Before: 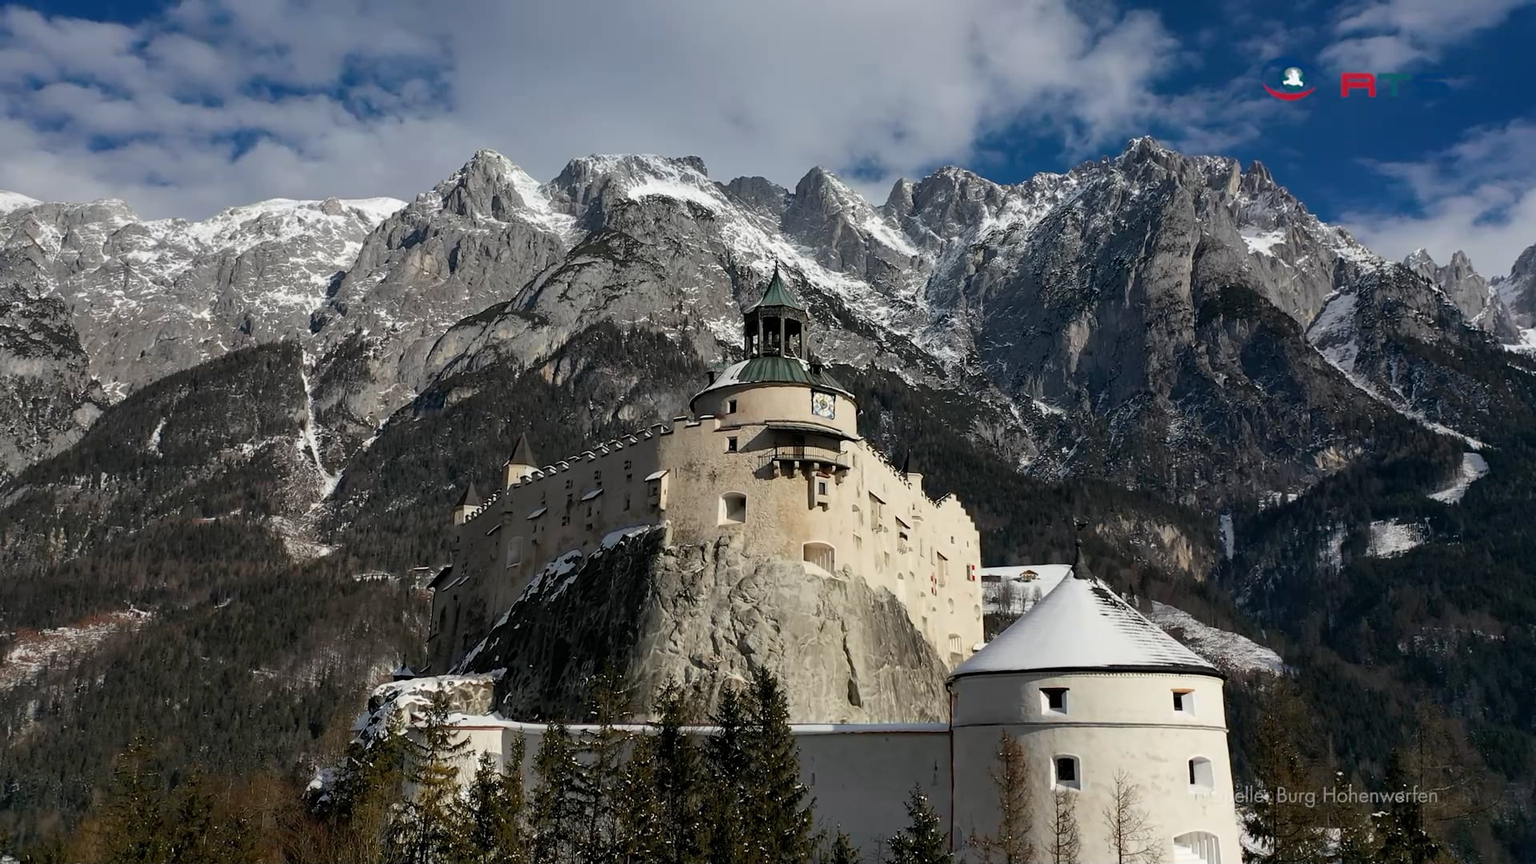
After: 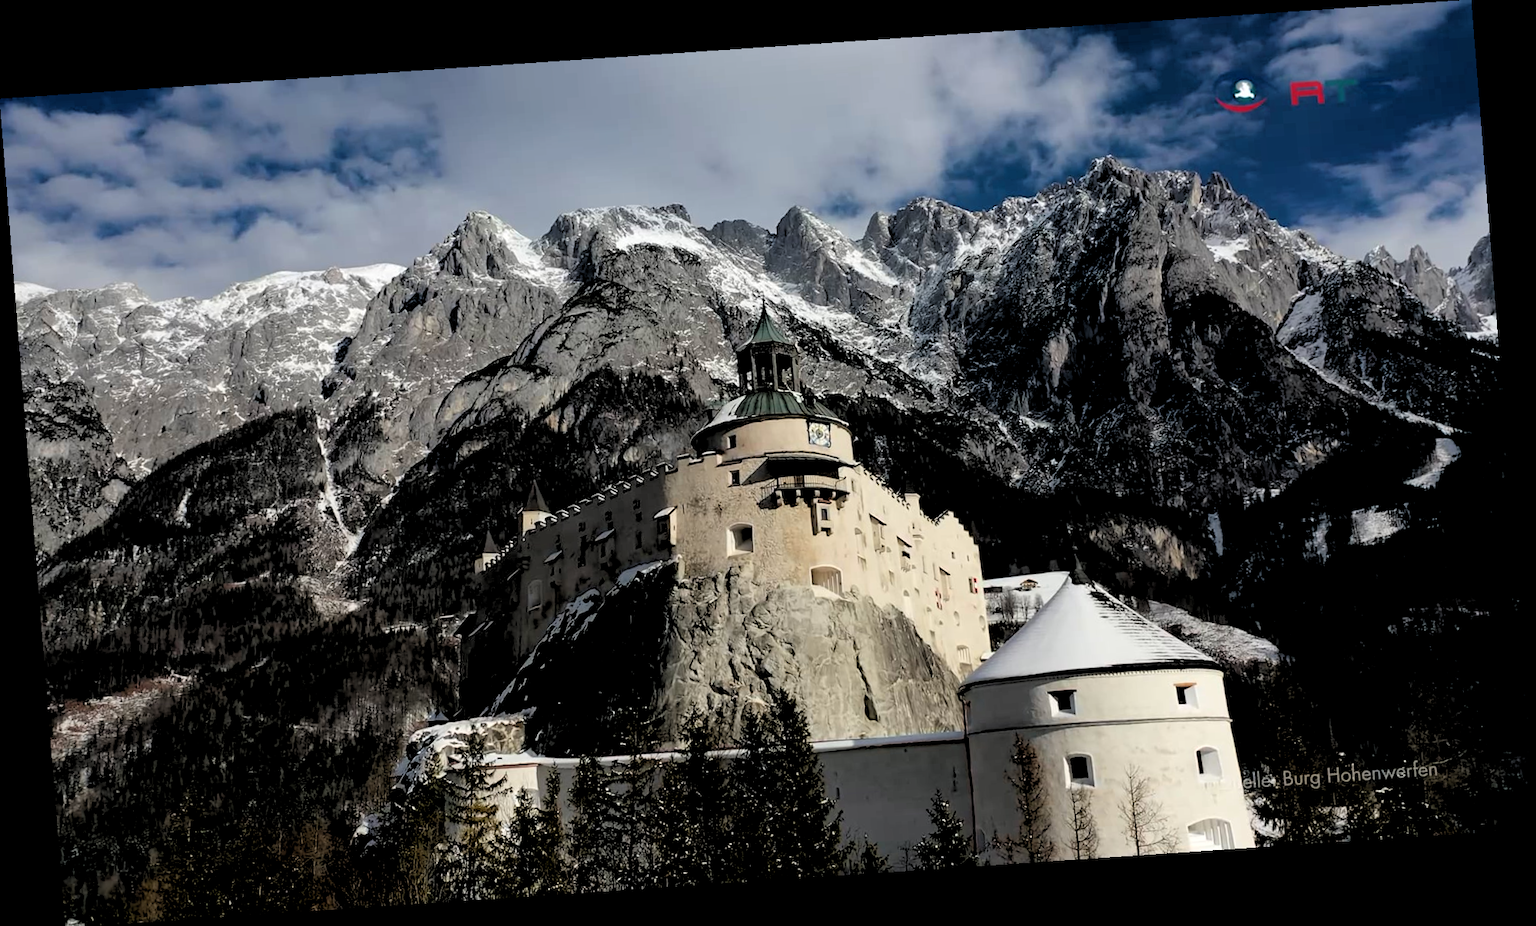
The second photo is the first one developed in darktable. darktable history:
rgb levels: levels [[0.029, 0.461, 0.922], [0, 0.5, 1], [0, 0.5, 1]]
rotate and perspective: rotation -4.2°, shear 0.006, automatic cropping off
